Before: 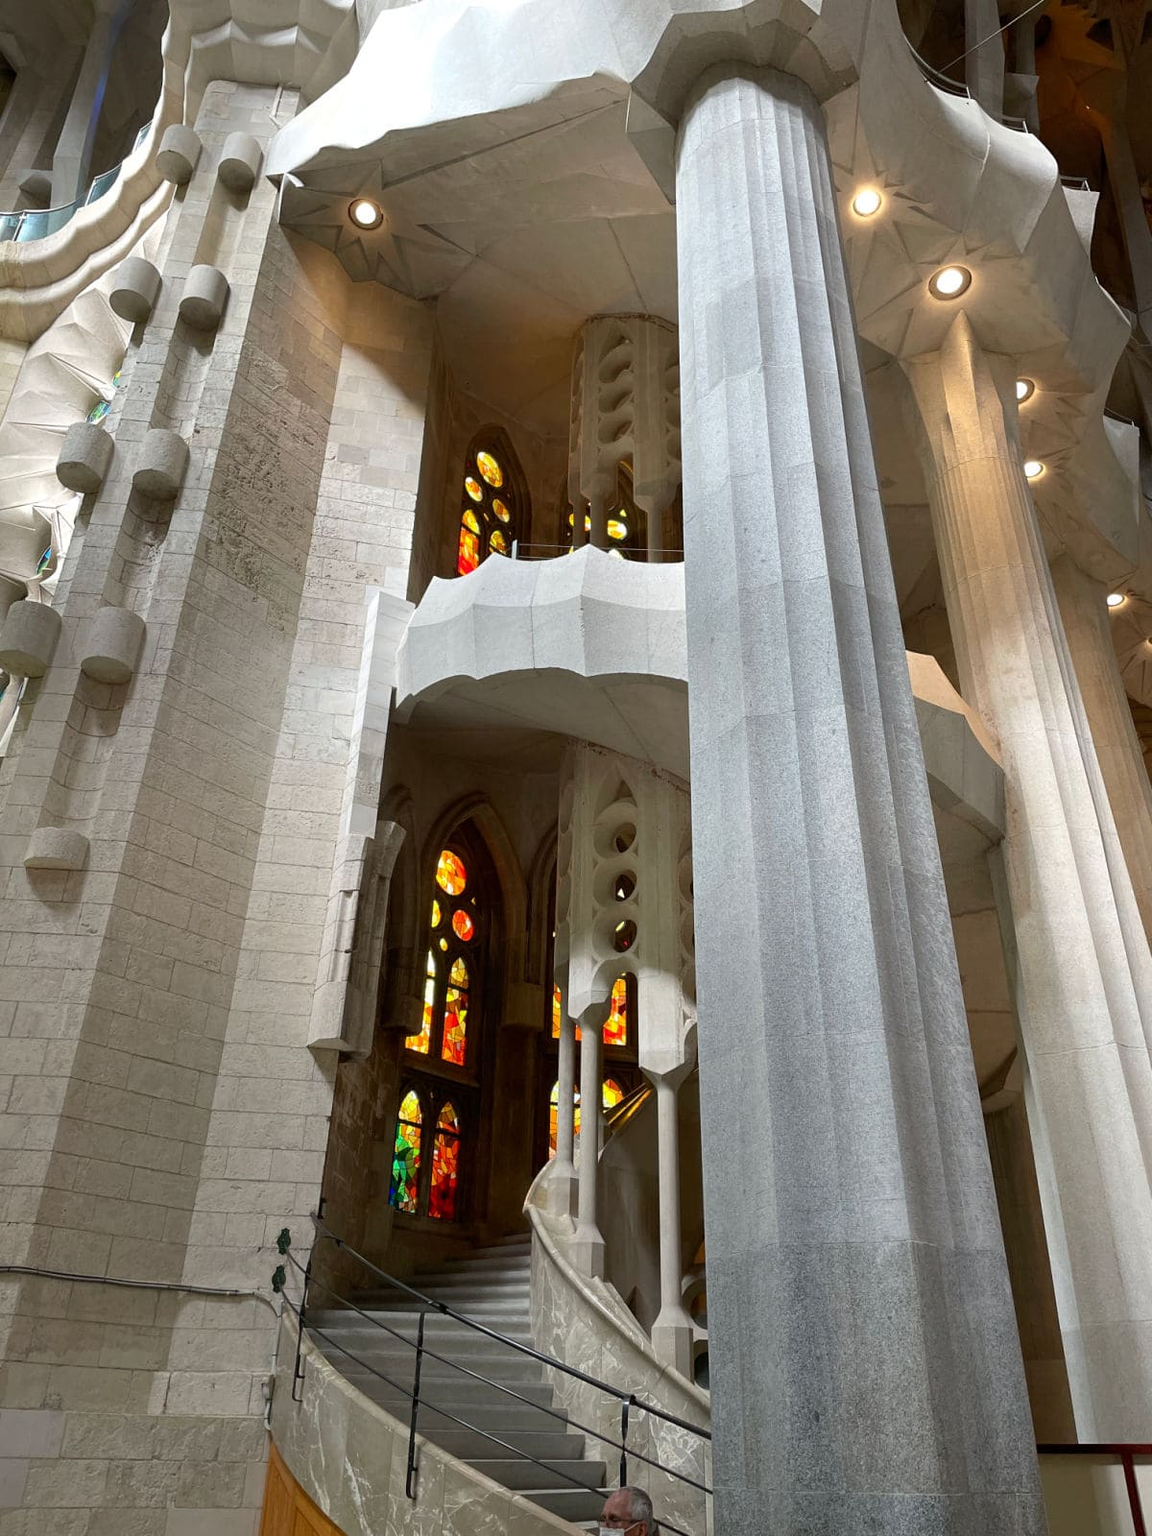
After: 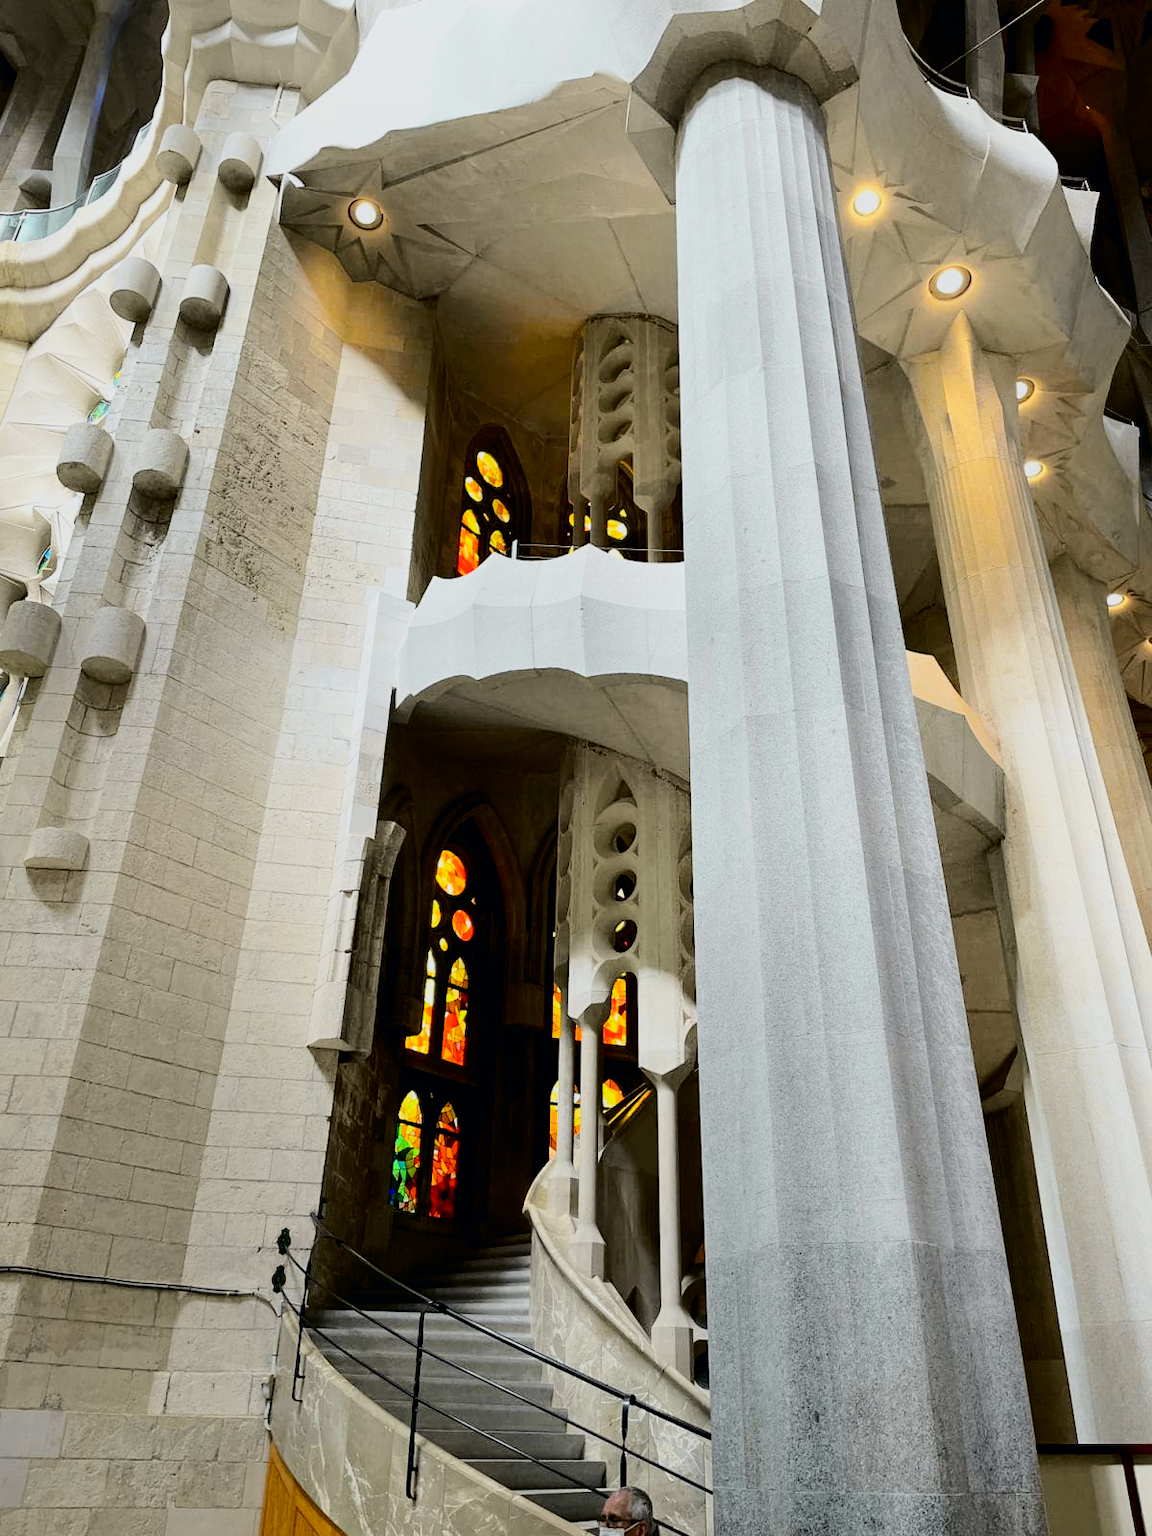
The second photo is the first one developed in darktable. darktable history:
filmic rgb: black relative exposure -7.15 EV, white relative exposure 5.36 EV, hardness 3.02, color science v6 (2022)
tone curve: curves: ch0 [(0, 0) (0.11, 0.061) (0.256, 0.259) (0.398, 0.494) (0.498, 0.611) (0.65, 0.757) (0.835, 0.883) (1, 0.961)]; ch1 [(0, 0) (0.346, 0.307) (0.408, 0.369) (0.453, 0.457) (0.482, 0.479) (0.502, 0.498) (0.521, 0.51) (0.553, 0.554) (0.618, 0.65) (0.693, 0.727) (1, 1)]; ch2 [(0, 0) (0.366, 0.337) (0.434, 0.46) (0.485, 0.494) (0.5, 0.494) (0.511, 0.508) (0.537, 0.55) (0.579, 0.599) (0.621, 0.693) (1, 1)], color space Lab, independent channels, preserve colors none
shadows and highlights: shadows 0, highlights 40
